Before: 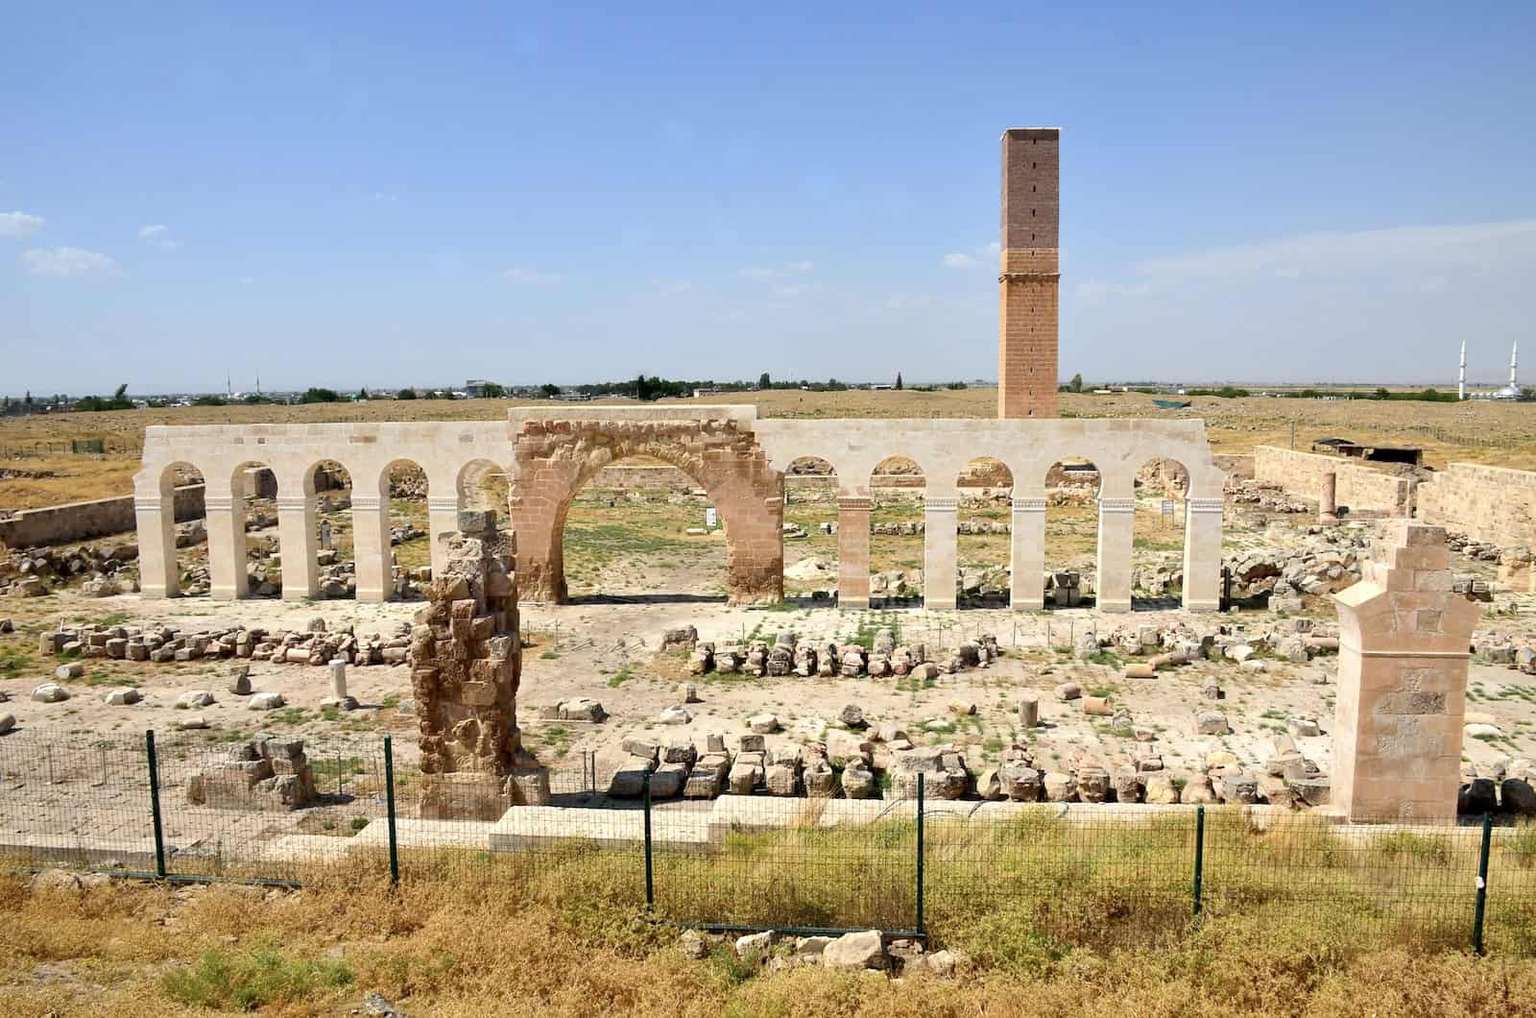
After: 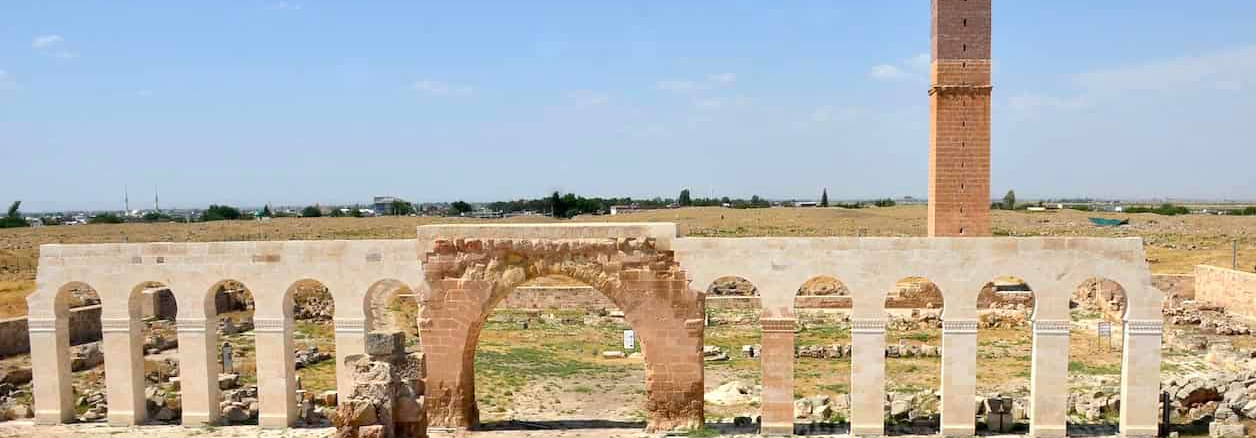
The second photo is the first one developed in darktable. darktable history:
crop: left 7.051%, top 18.775%, right 14.408%, bottom 39.828%
